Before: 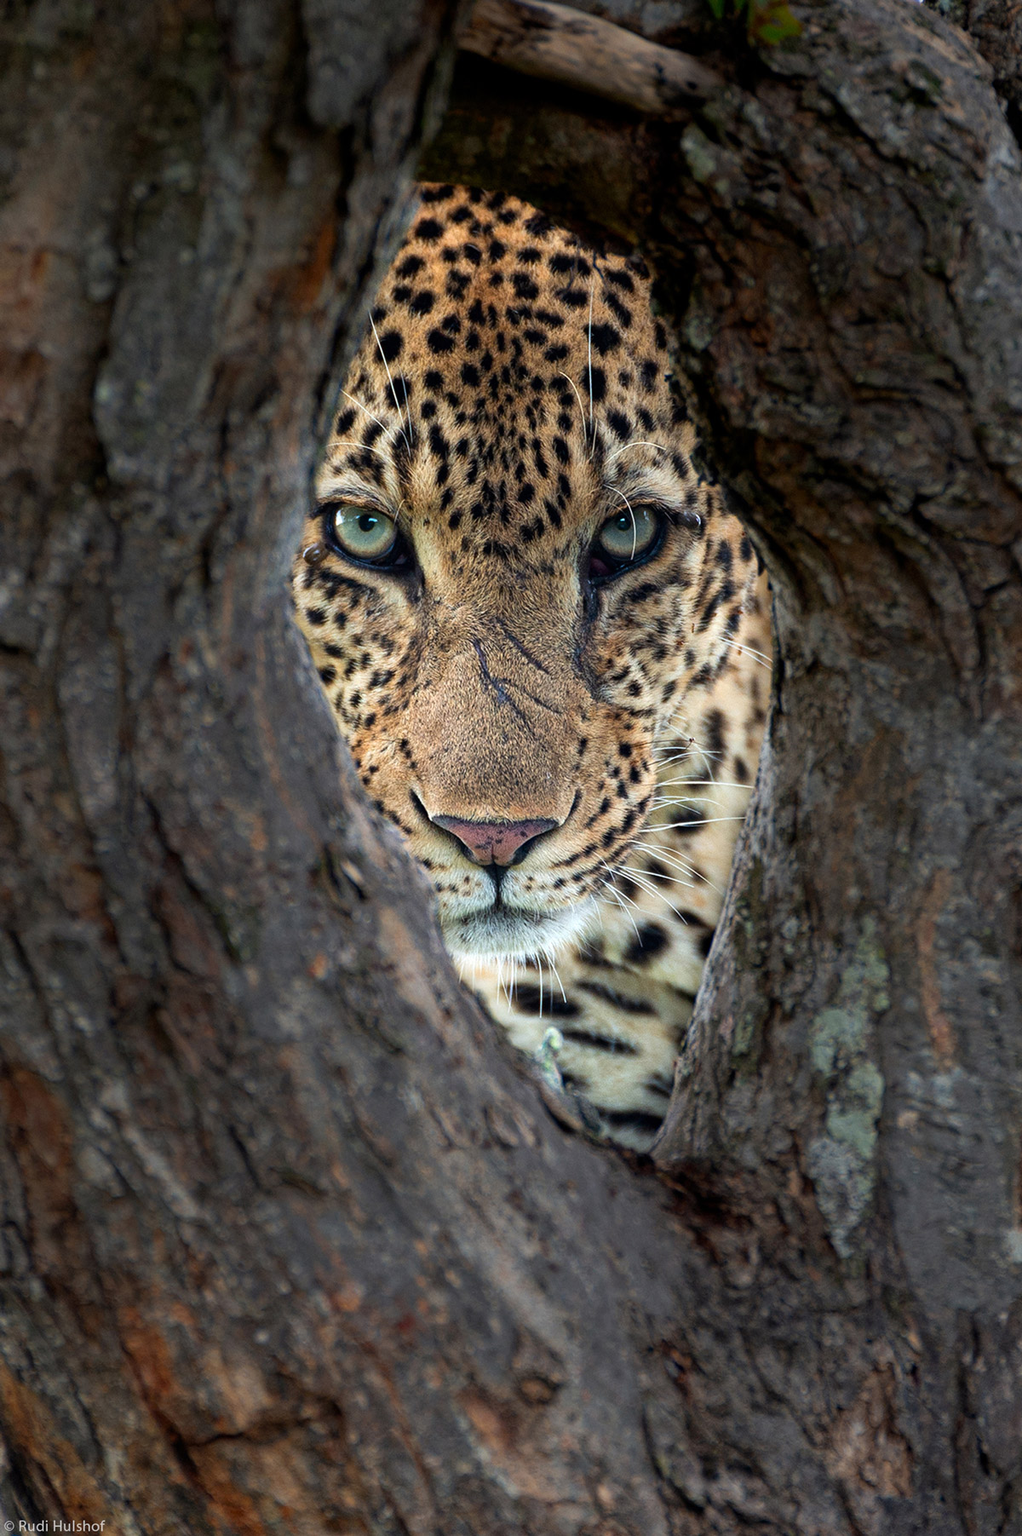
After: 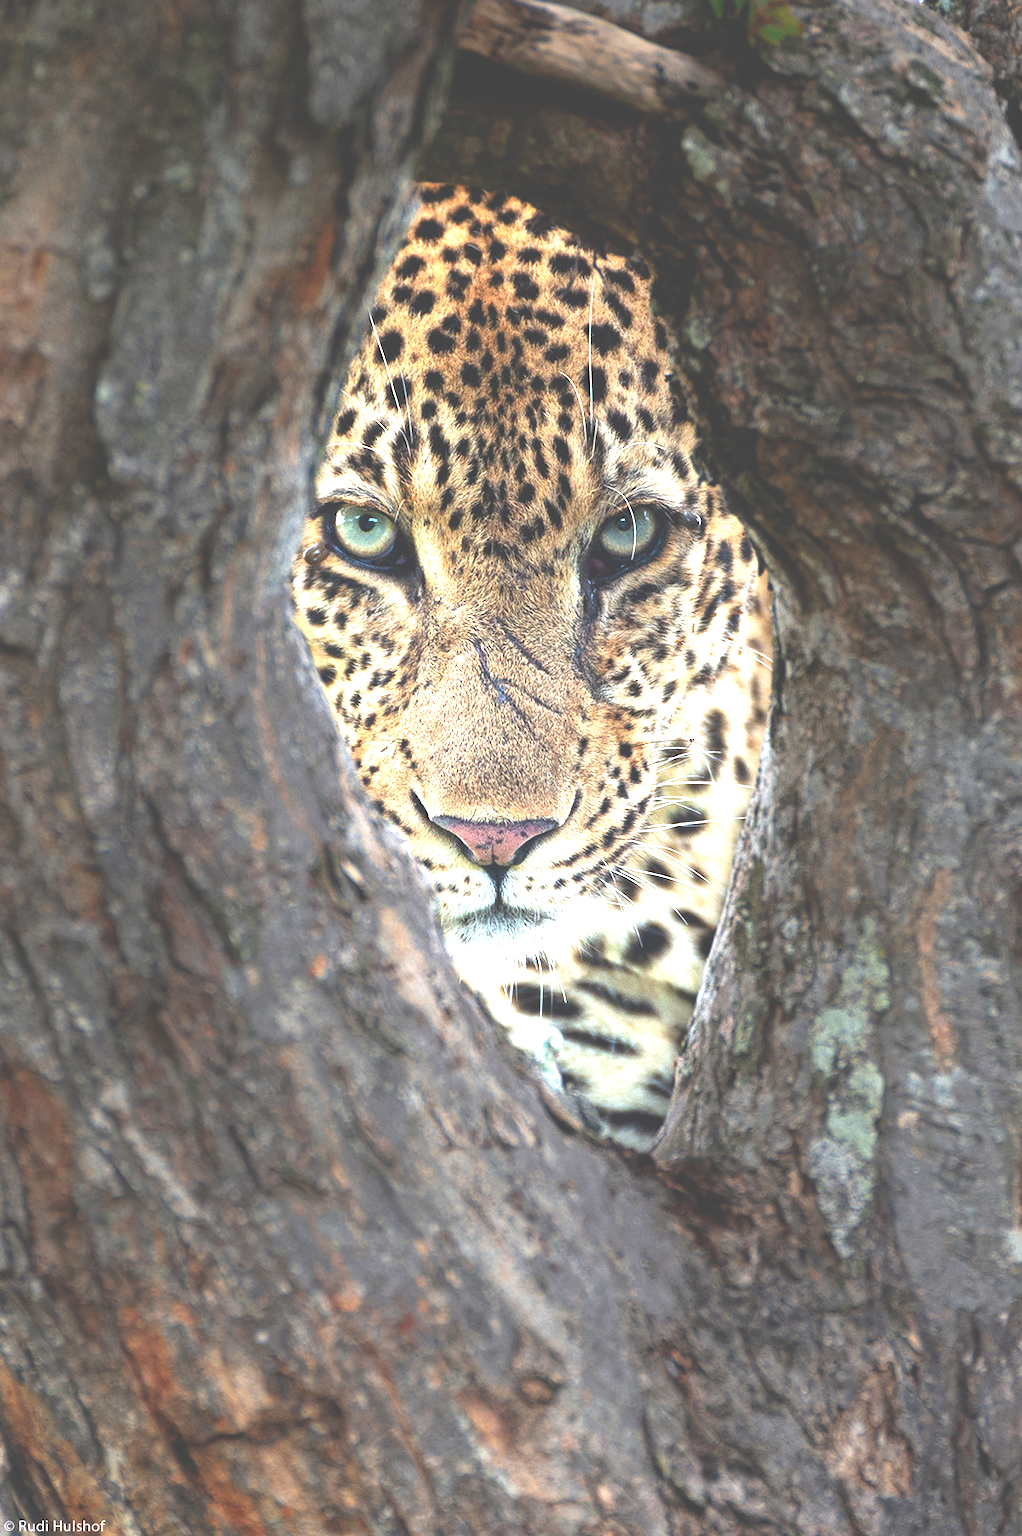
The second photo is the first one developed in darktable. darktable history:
exposure: black level correction -0.023, exposure 1.394 EV, compensate highlight preservation false
